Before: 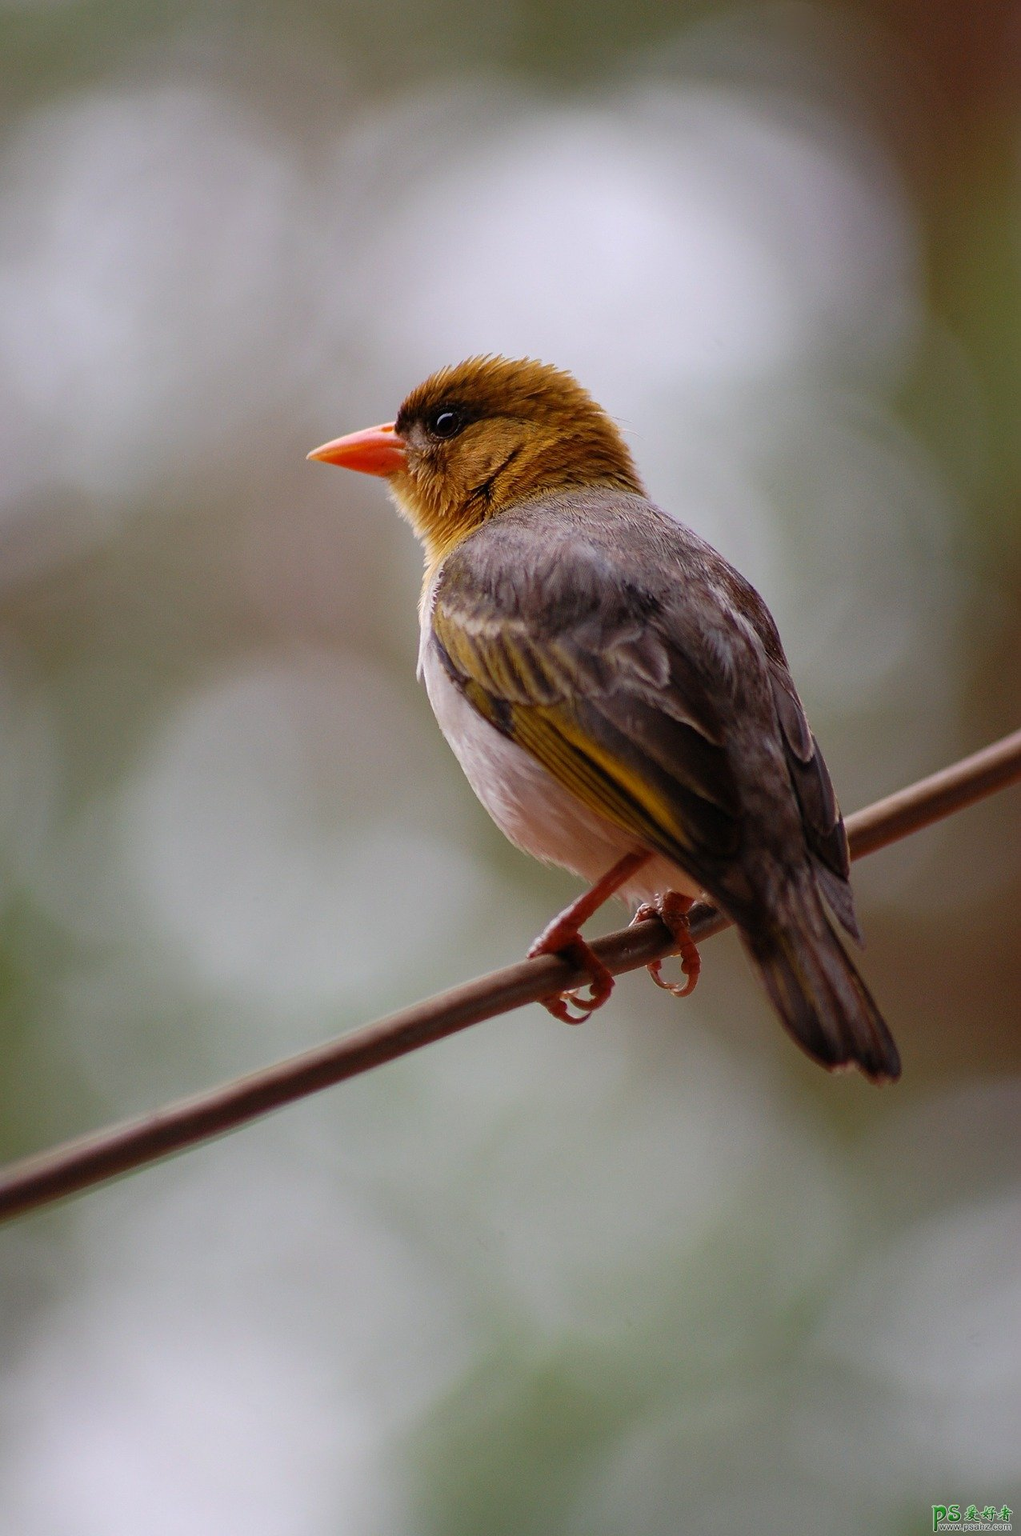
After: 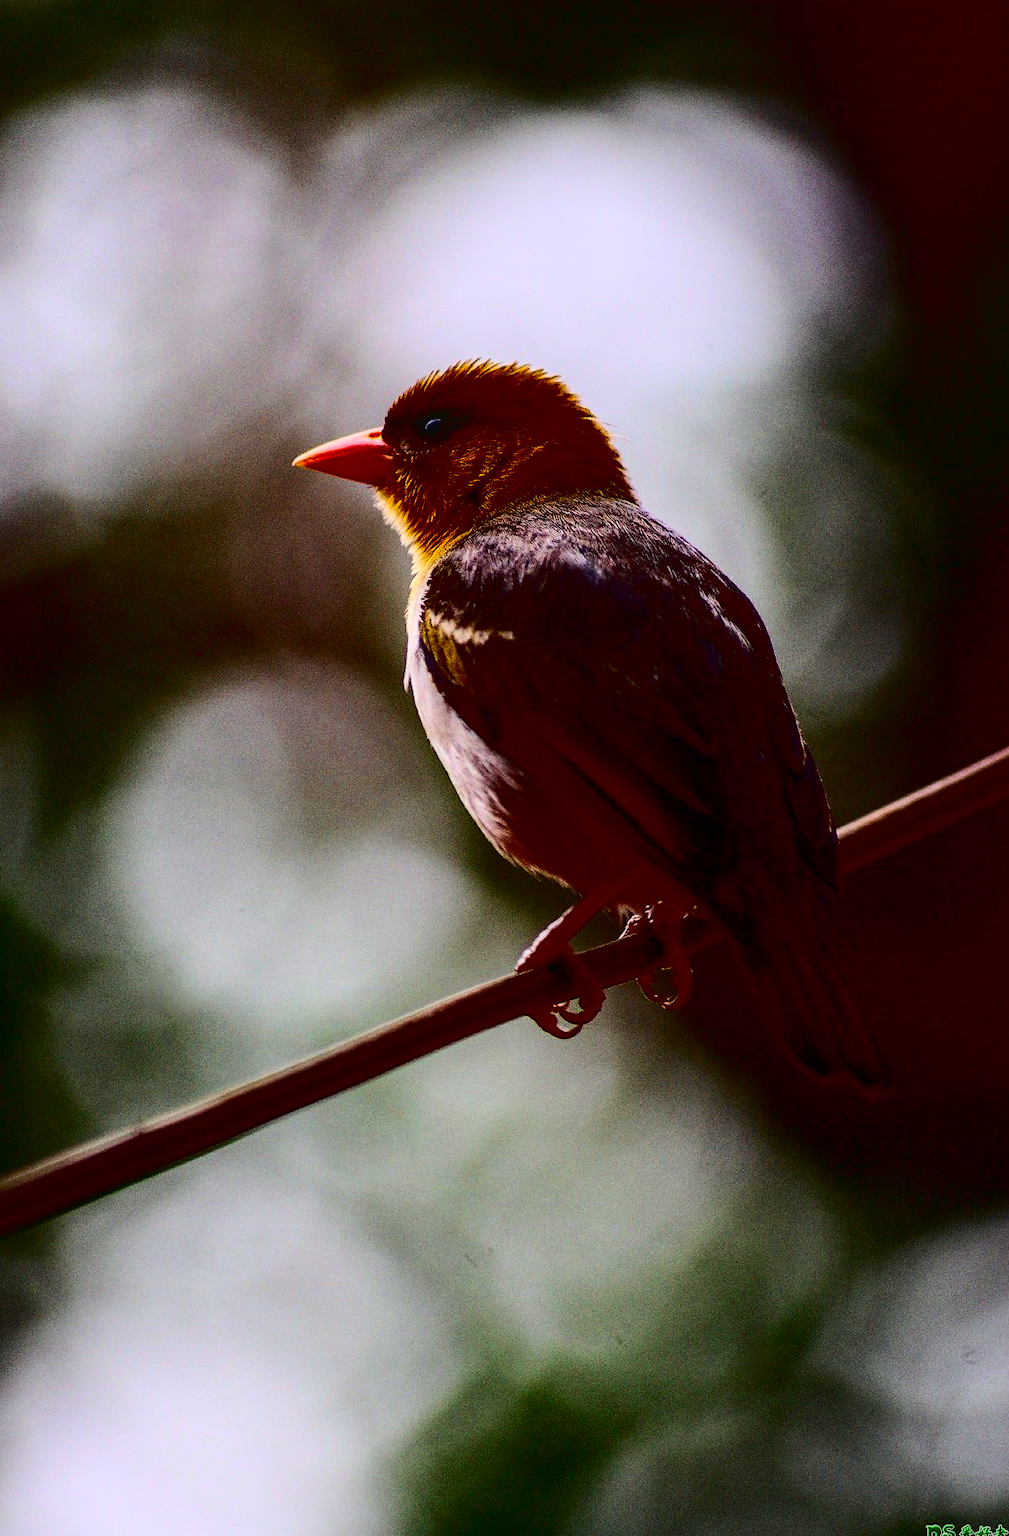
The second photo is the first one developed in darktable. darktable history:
local contrast: on, module defaults
crop and rotate: left 1.774%, right 0.633%, bottom 1.28%
contrast brightness saturation: contrast 0.77, brightness -1, saturation 1
